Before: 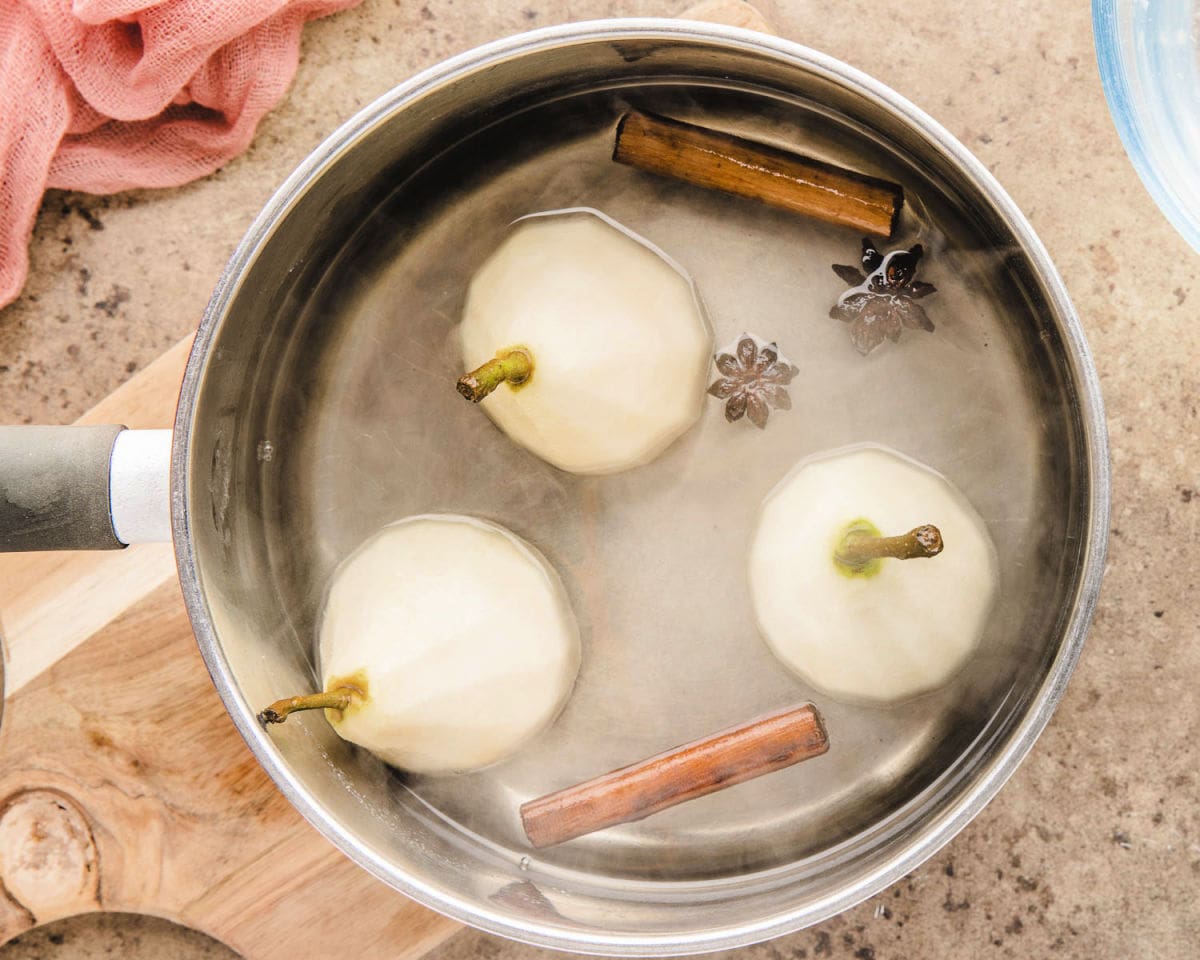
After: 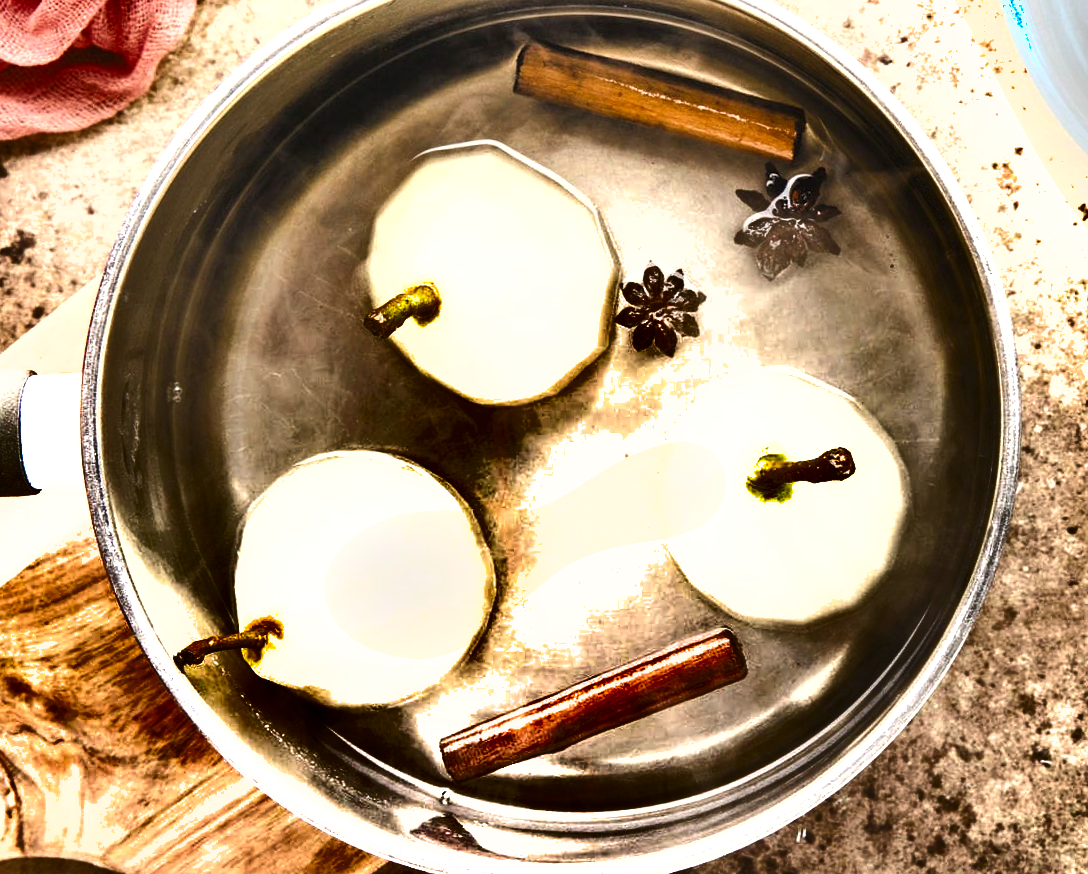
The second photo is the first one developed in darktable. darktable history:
exposure: black level correction 0, exposure 0.9 EV, compensate exposure bias true, compensate highlight preservation false
shadows and highlights: shadows 19.63, highlights -84.58, highlights color adjustment 42.51%, soften with gaussian
crop and rotate: angle 1.62°, left 6.091%, top 5.683%
